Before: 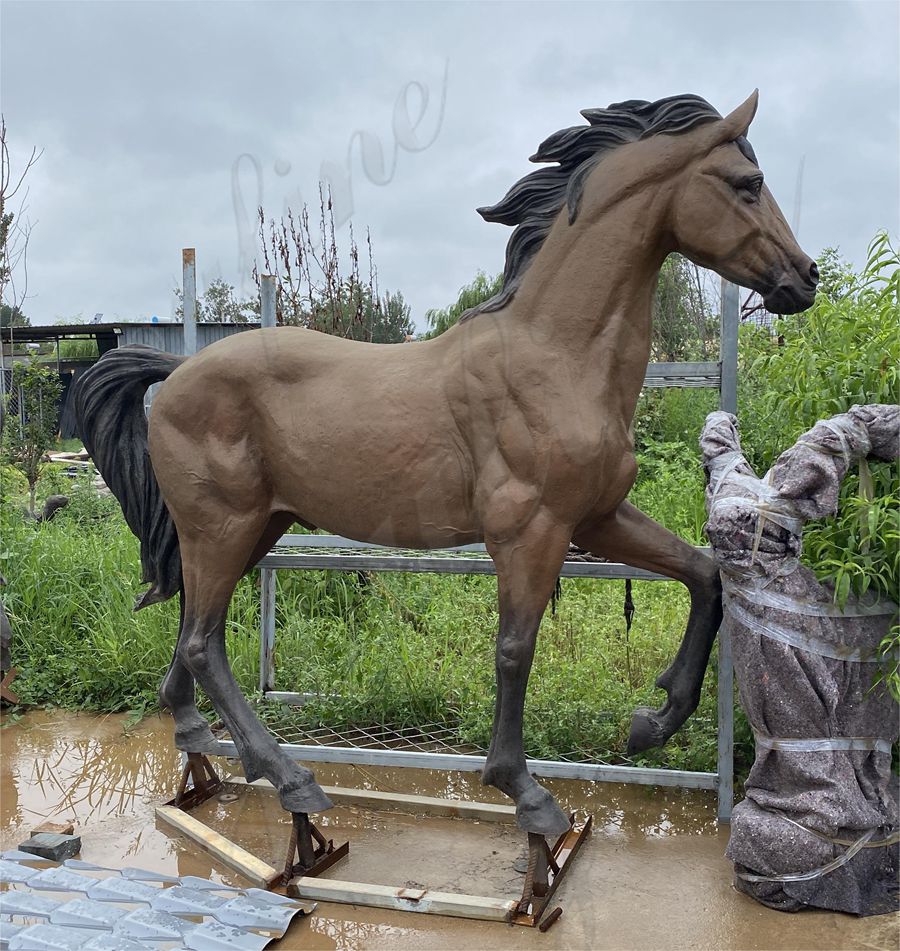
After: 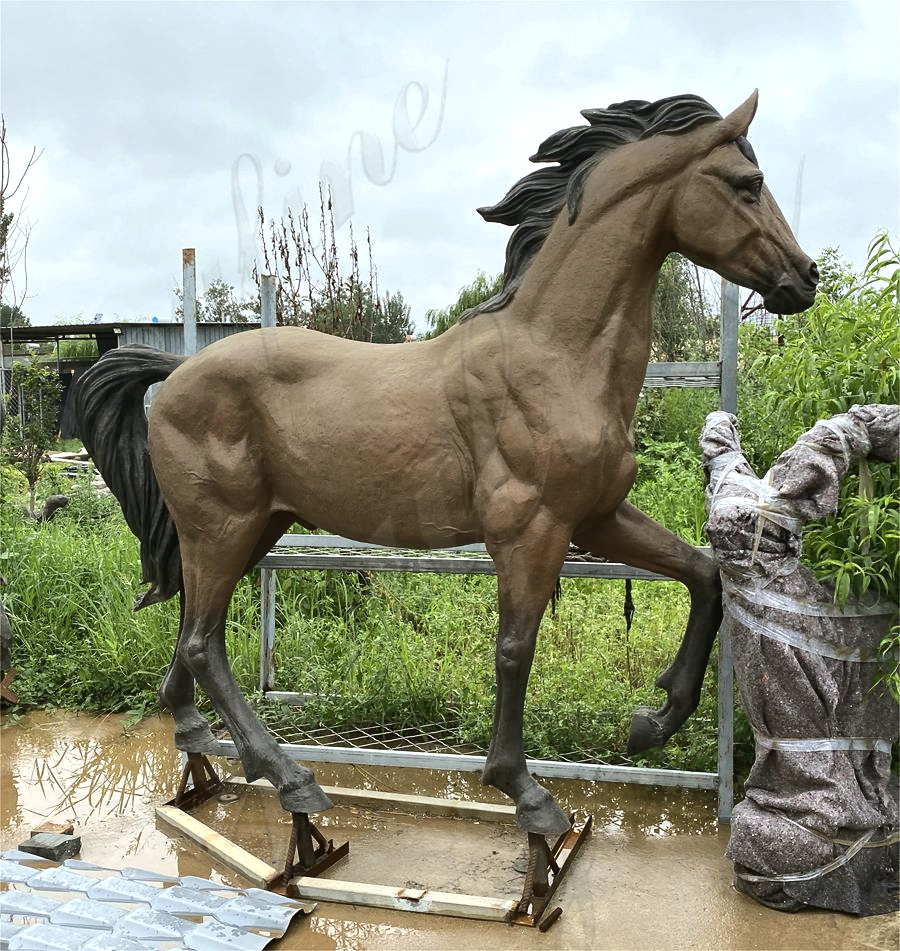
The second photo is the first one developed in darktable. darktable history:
color balance: mode lift, gamma, gain (sRGB), lift [1.04, 1, 1, 0.97], gamma [1.01, 1, 1, 0.97], gain [0.96, 1, 1, 0.97]
tone equalizer: -8 EV -0.75 EV, -7 EV -0.7 EV, -6 EV -0.6 EV, -5 EV -0.4 EV, -3 EV 0.4 EV, -2 EV 0.6 EV, -1 EV 0.7 EV, +0 EV 0.75 EV, edges refinement/feathering 500, mask exposure compensation -1.57 EV, preserve details no
